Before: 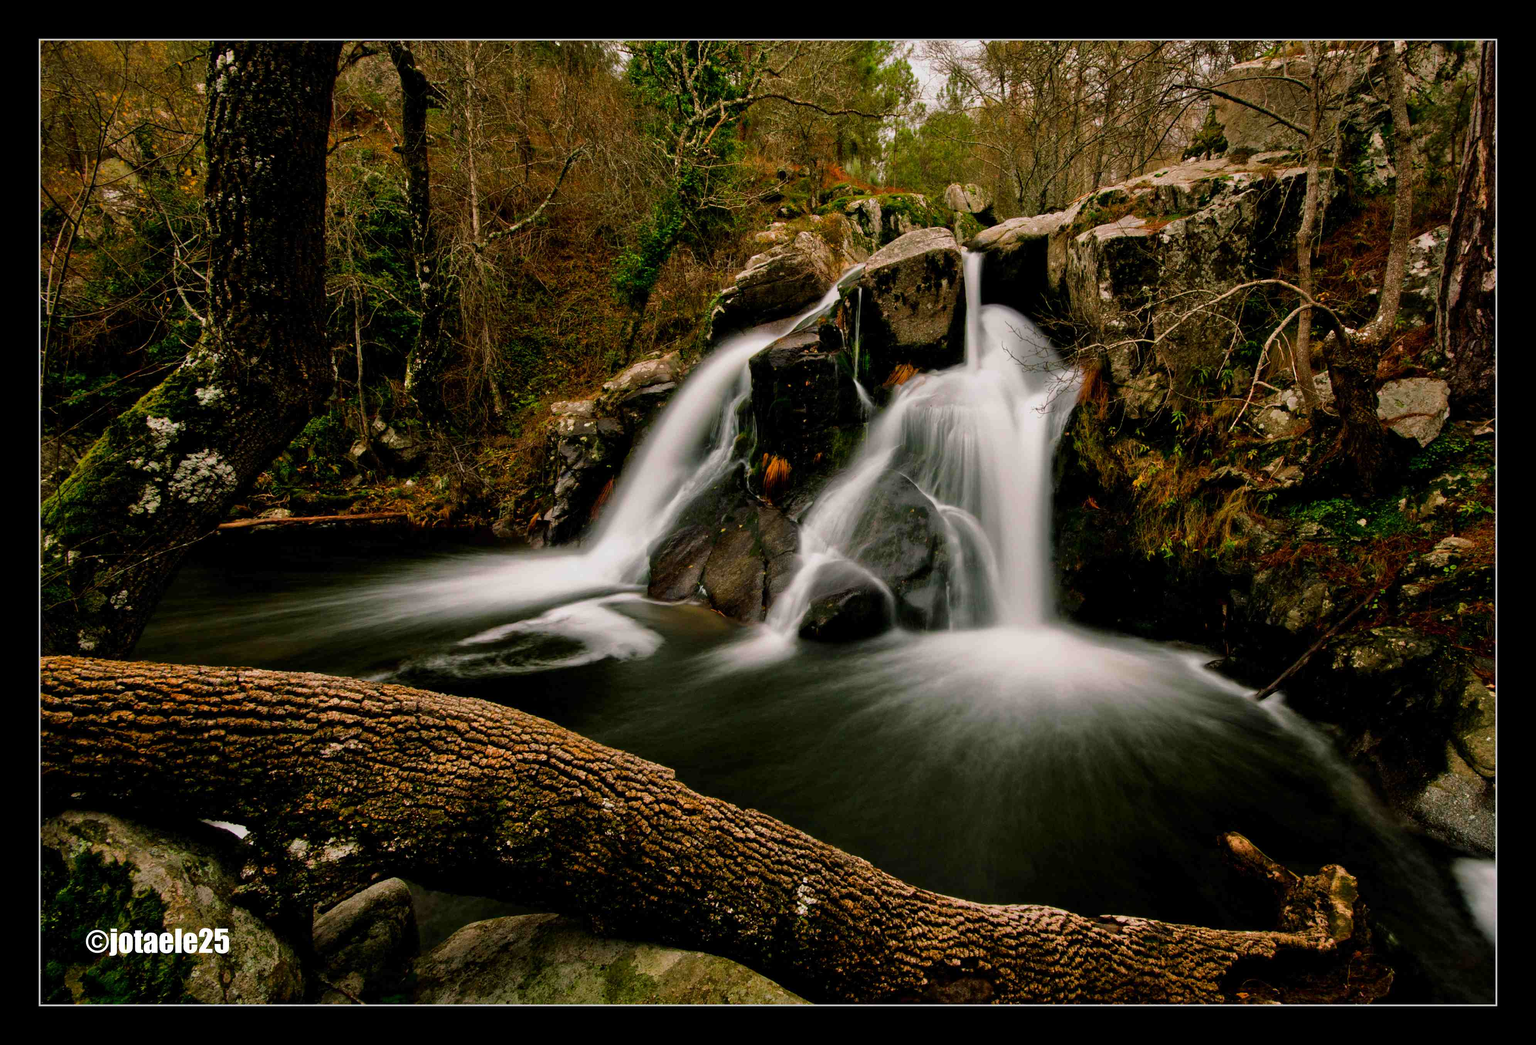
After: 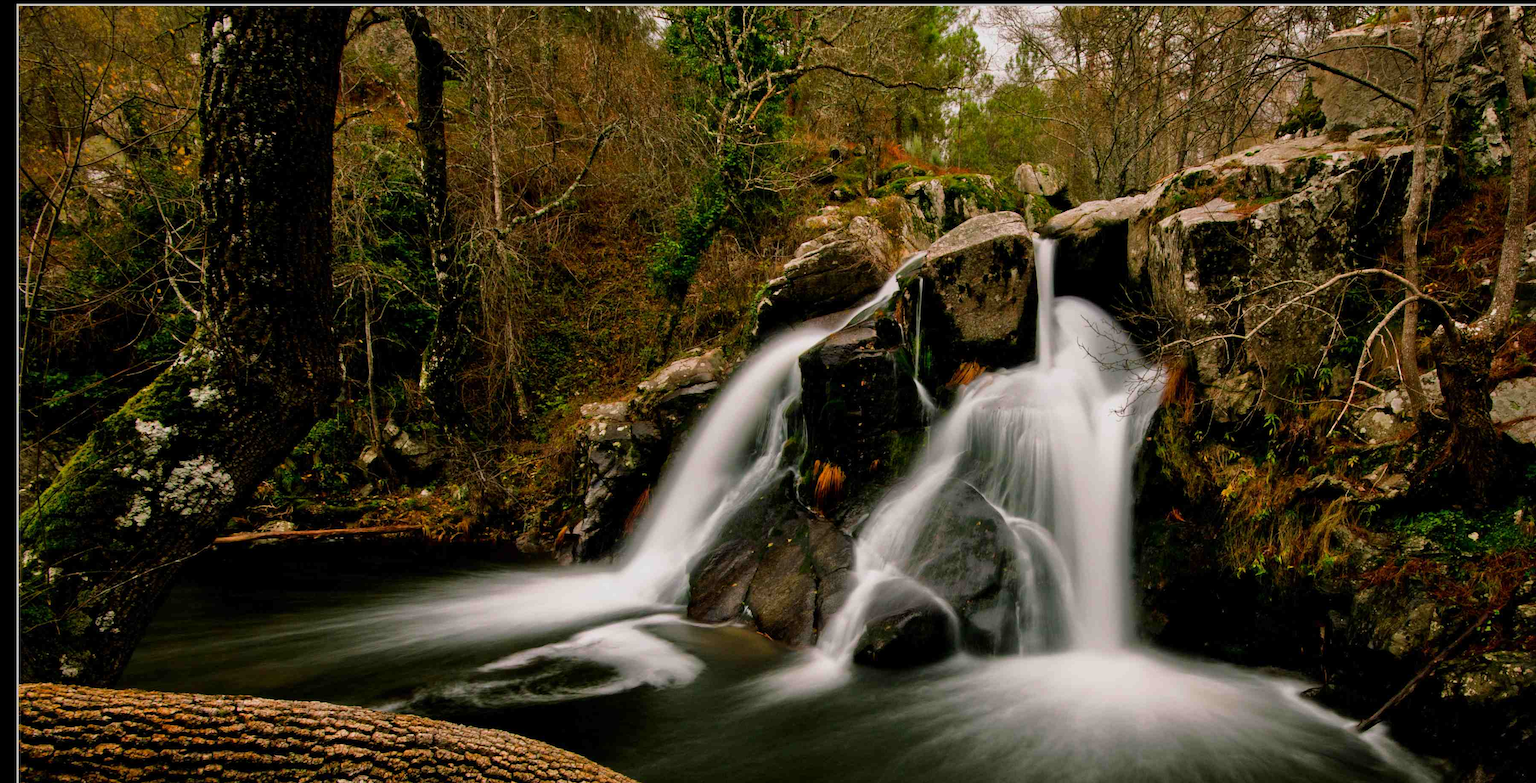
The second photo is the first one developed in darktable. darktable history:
crop: left 1.575%, top 3.425%, right 7.598%, bottom 28.457%
